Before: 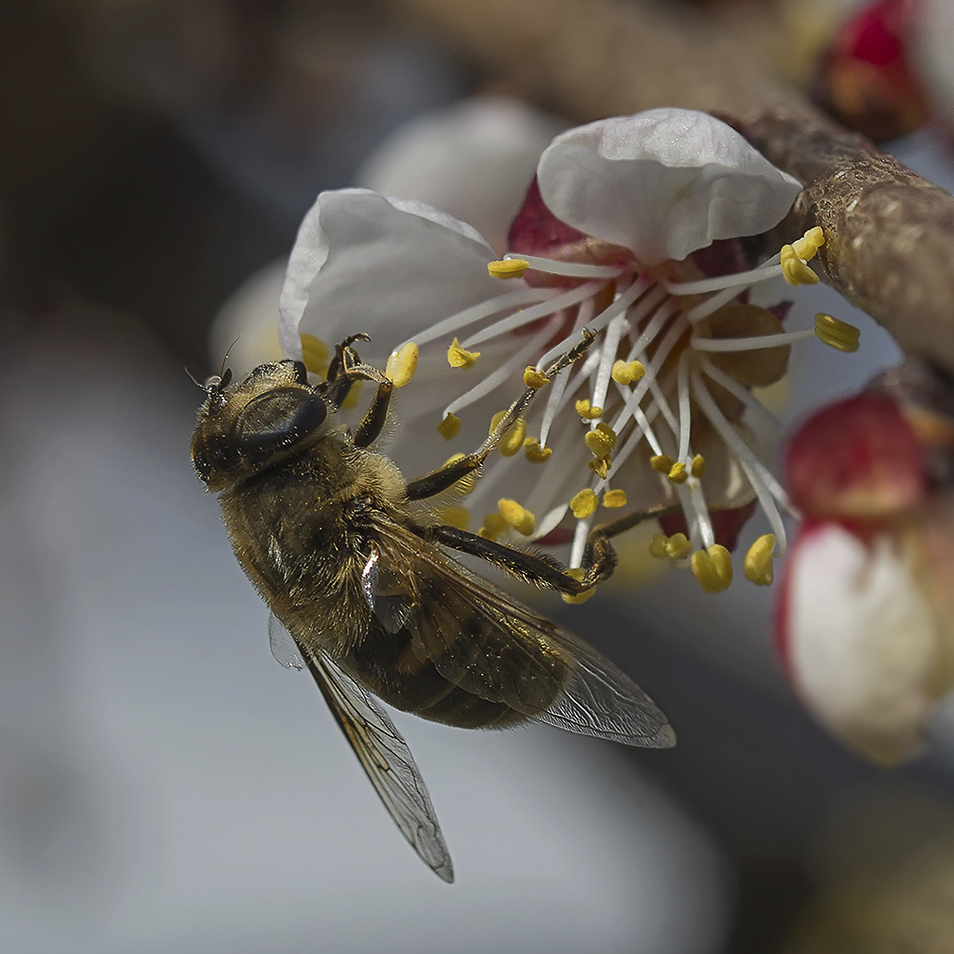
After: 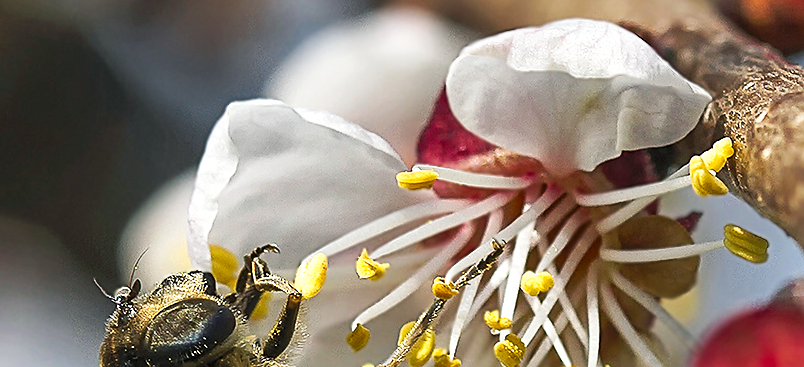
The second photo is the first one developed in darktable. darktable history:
exposure: black level correction 0, exposure 0.703 EV, compensate highlight preservation false
crop and rotate: left 9.707%, top 9.43%, right 5.988%, bottom 52.013%
color balance rgb: shadows lift › chroma 2.015%, shadows lift › hue 183.81°, perceptual saturation grading › global saturation -0.07%
sharpen: on, module defaults
local contrast: highlights 105%, shadows 101%, detail 119%, midtone range 0.2
shadows and highlights: soften with gaussian
tone curve: curves: ch0 [(0, 0) (0.003, 0.017) (0.011, 0.018) (0.025, 0.03) (0.044, 0.051) (0.069, 0.075) (0.1, 0.104) (0.136, 0.138) (0.177, 0.183) (0.224, 0.237) (0.277, 0.294) (0.335, 0.361) (0.399, 0.446) (0.468, 0.552) (0.543, 0.66) (0.623, 0.753) (0.709, 0.843) (0.801, 0.912) (0.898, 0.962) (1, 1)], preserve colors none
levels: white 99.91%
